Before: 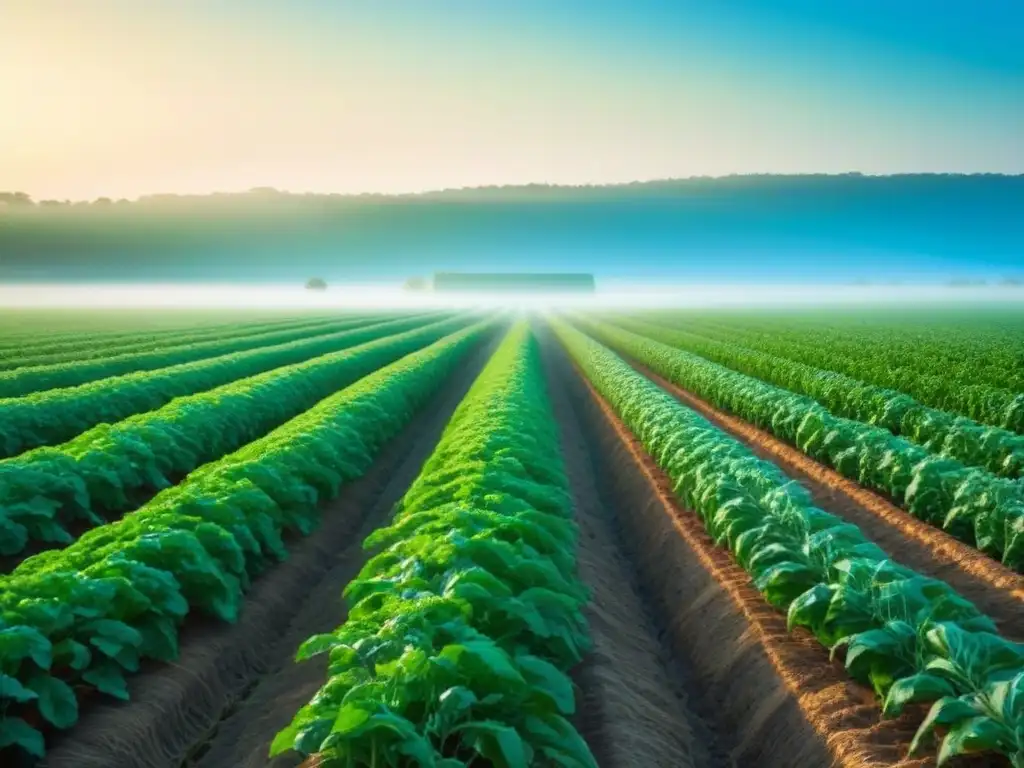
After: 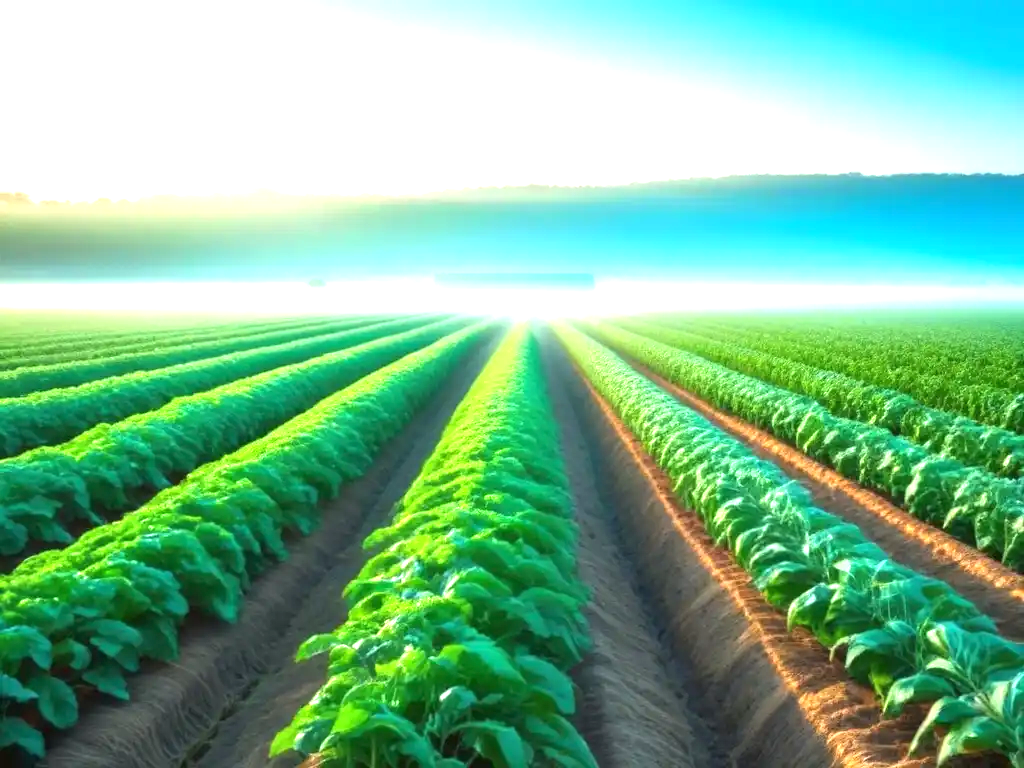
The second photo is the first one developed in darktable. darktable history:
exposure: black level correction 0, exposure 1.106 EV, compensate highlight preservation false
